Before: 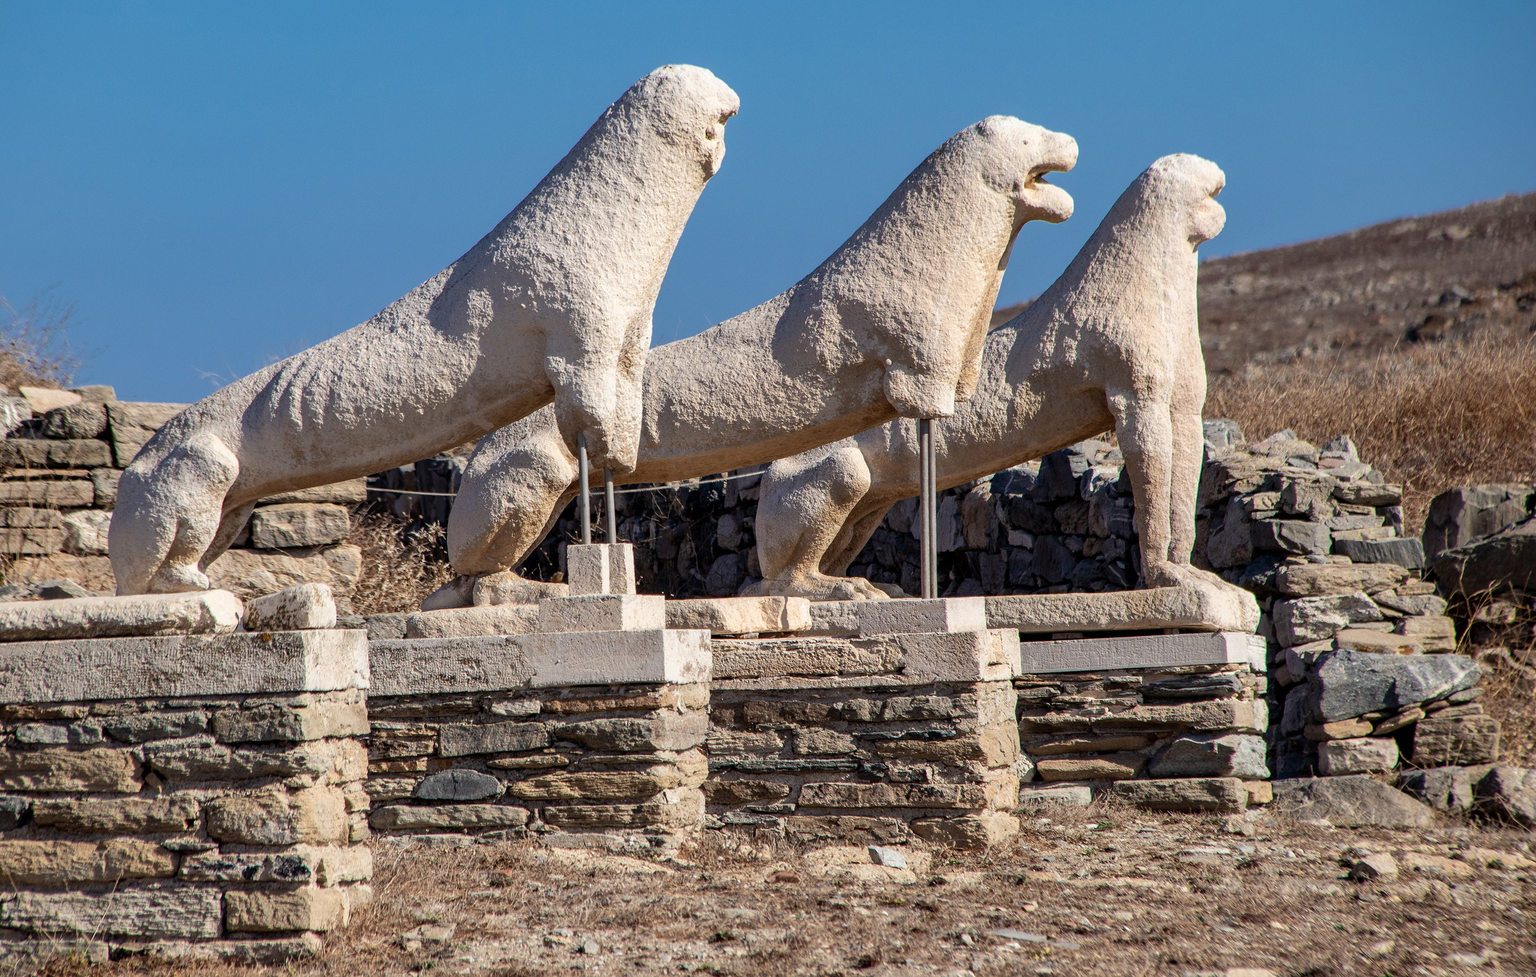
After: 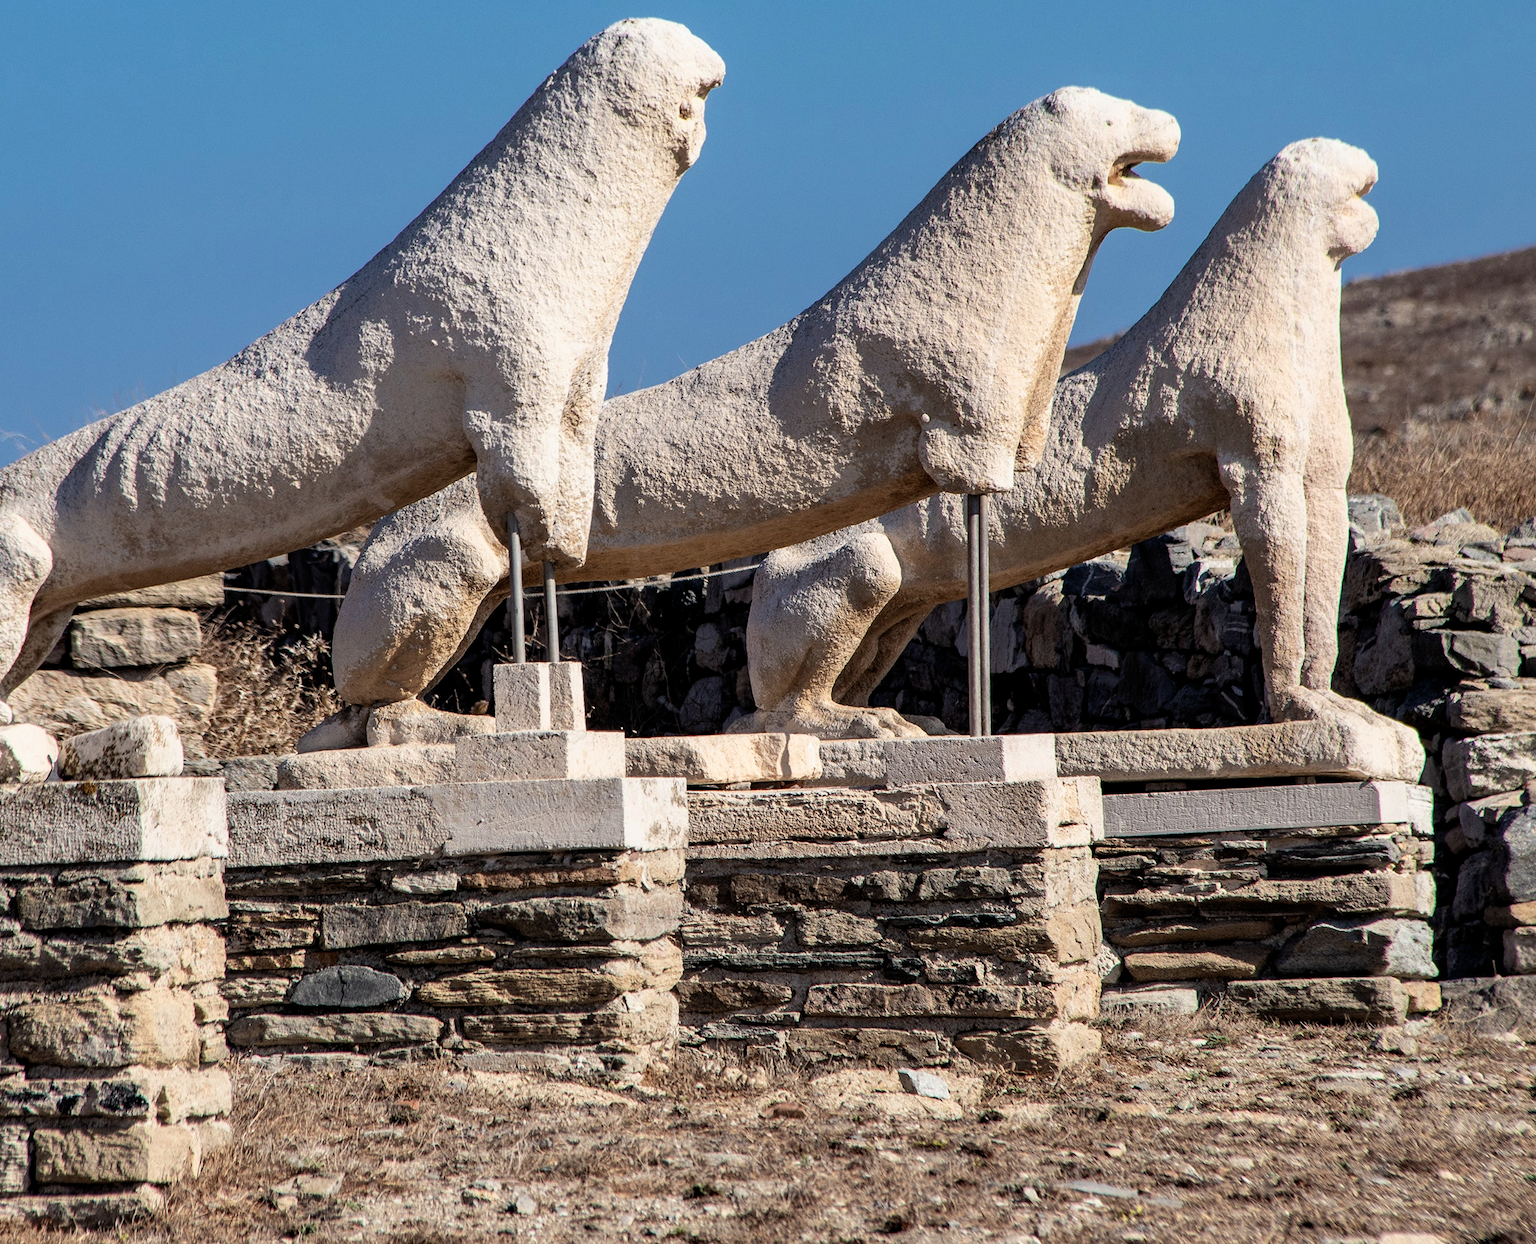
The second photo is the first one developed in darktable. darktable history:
filmic rgb: black relative exposure -12.07 EV, white relative exposure 2.82 EV, target black luminance 0%, hardness 8.09, latitude 69.75%, contrast 1.138, highlights saturation mix 11.47%, shadows ↔ highlights balance -0.387%
shadows and highlights: shadows 1.28, highlights 39.32
crop and rotate: left 13.037%, top 5.274%, right 12.534%
